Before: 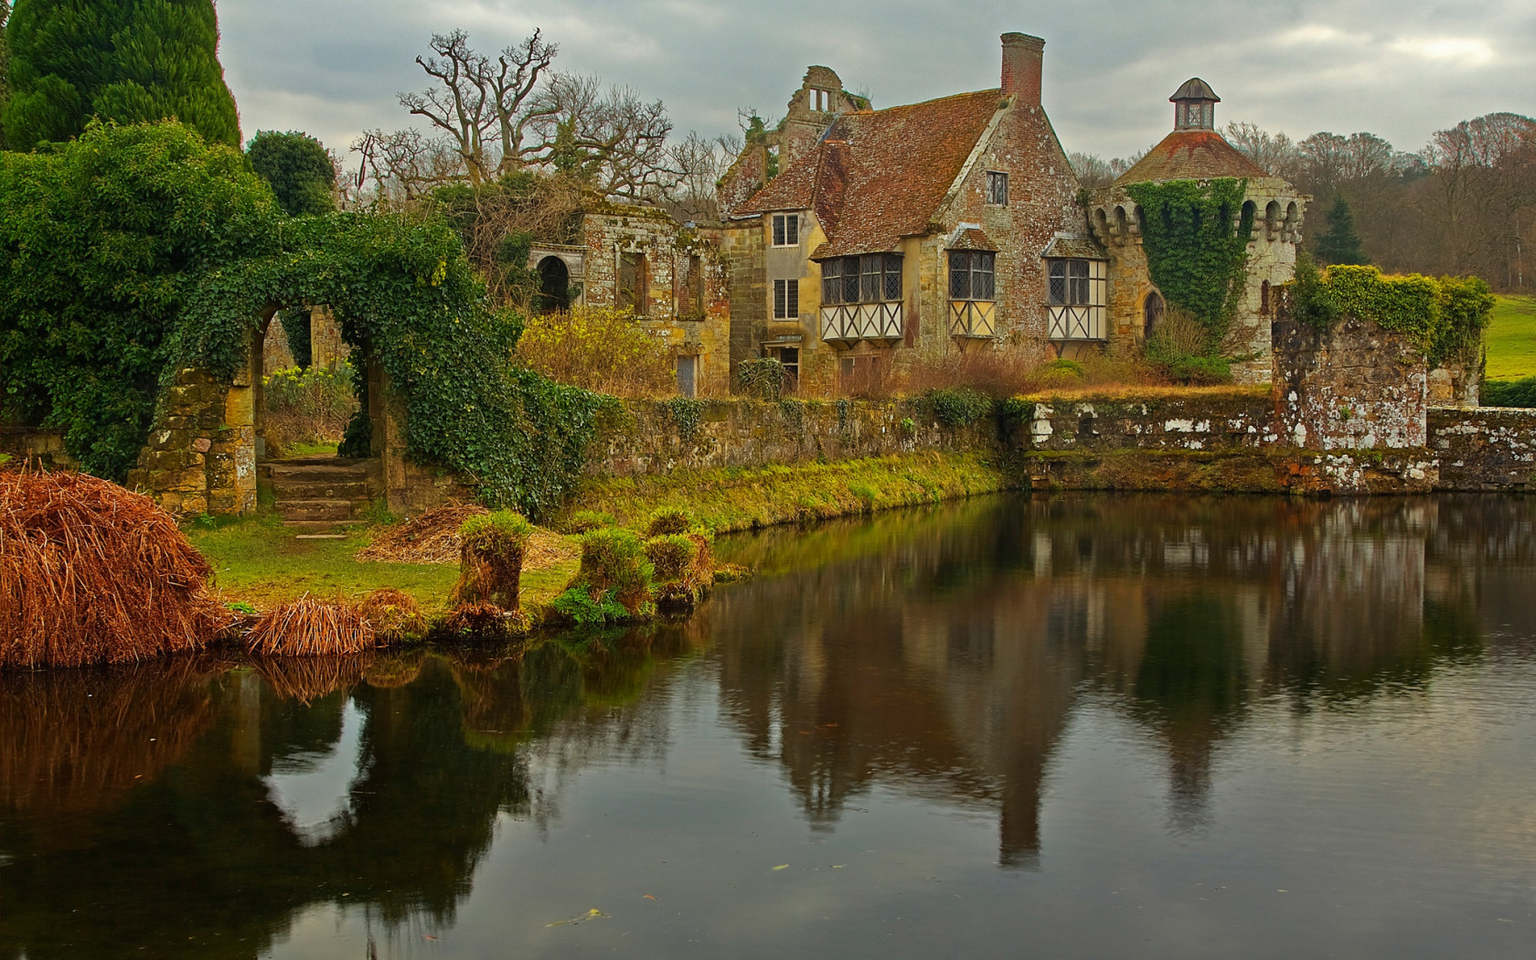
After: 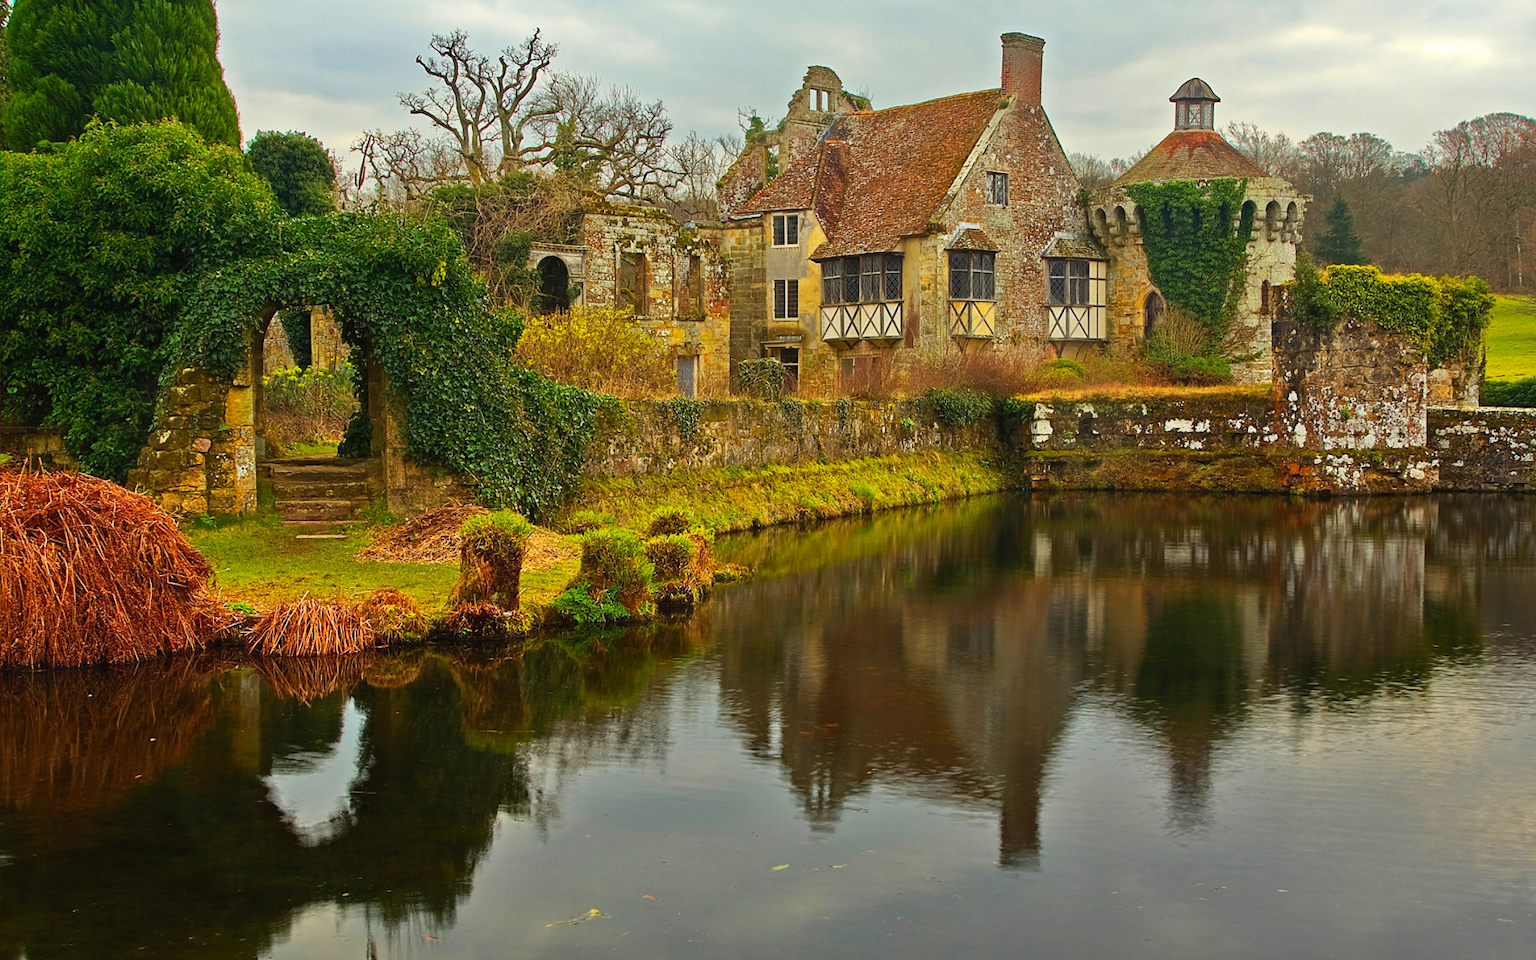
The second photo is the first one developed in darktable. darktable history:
contrast brightness saturation: contrast 0.204, brightness 0.157, saturation 0.218
